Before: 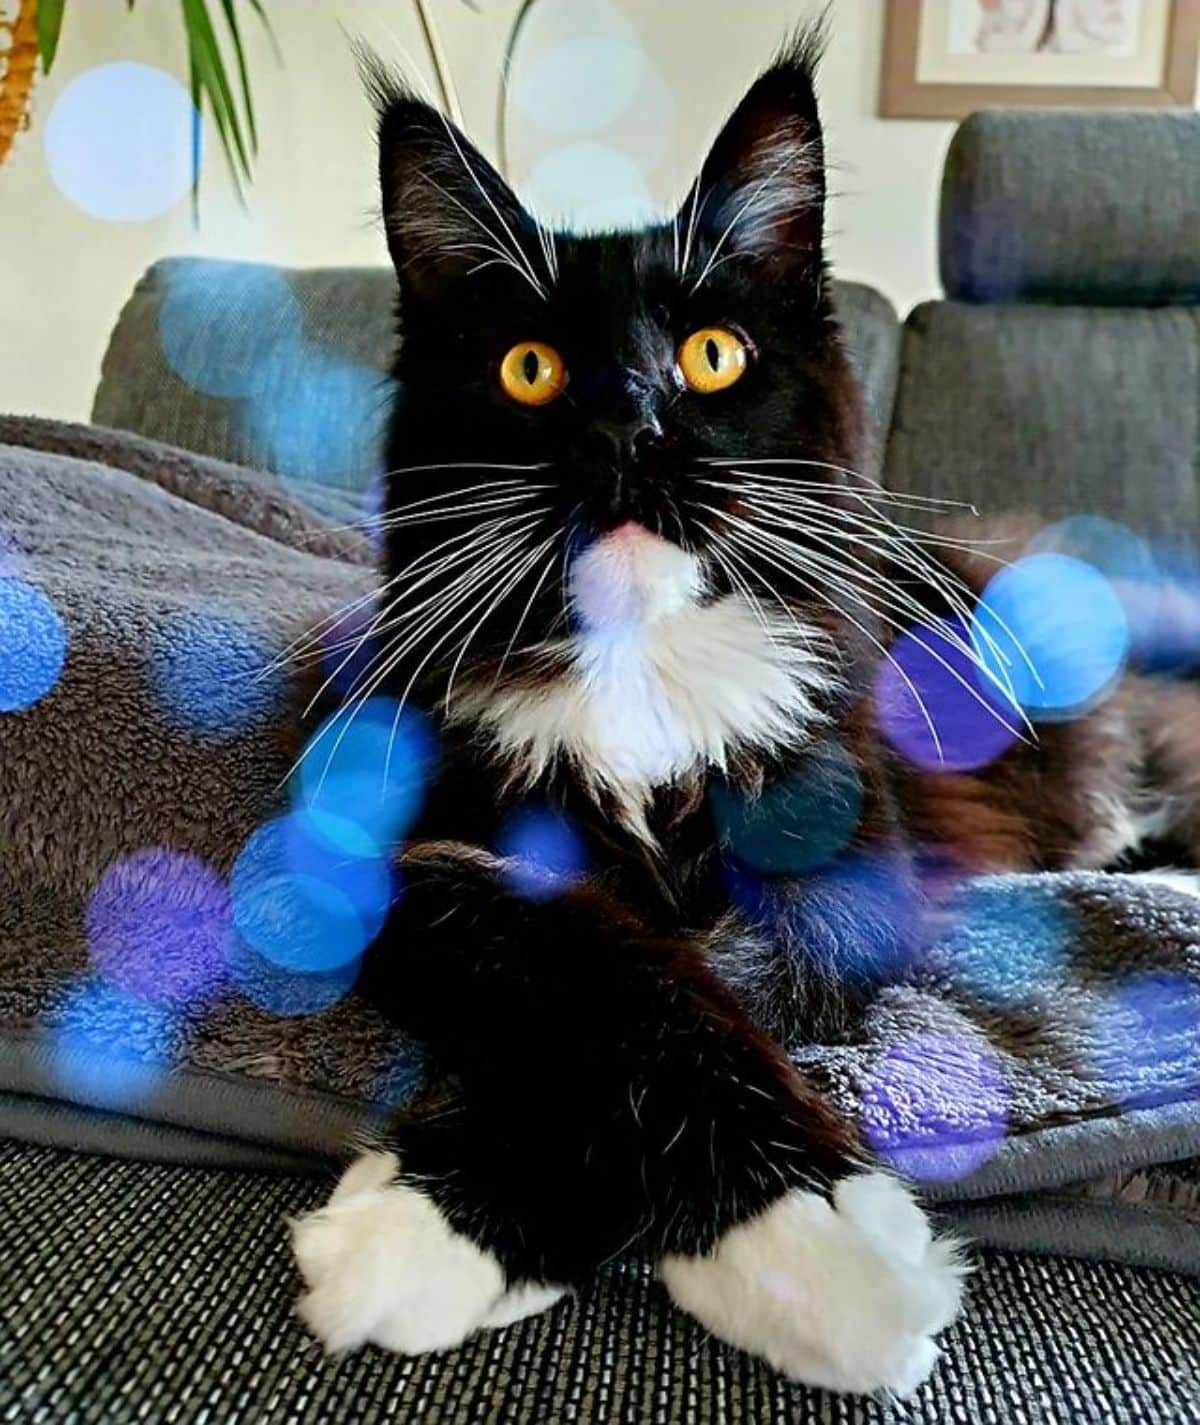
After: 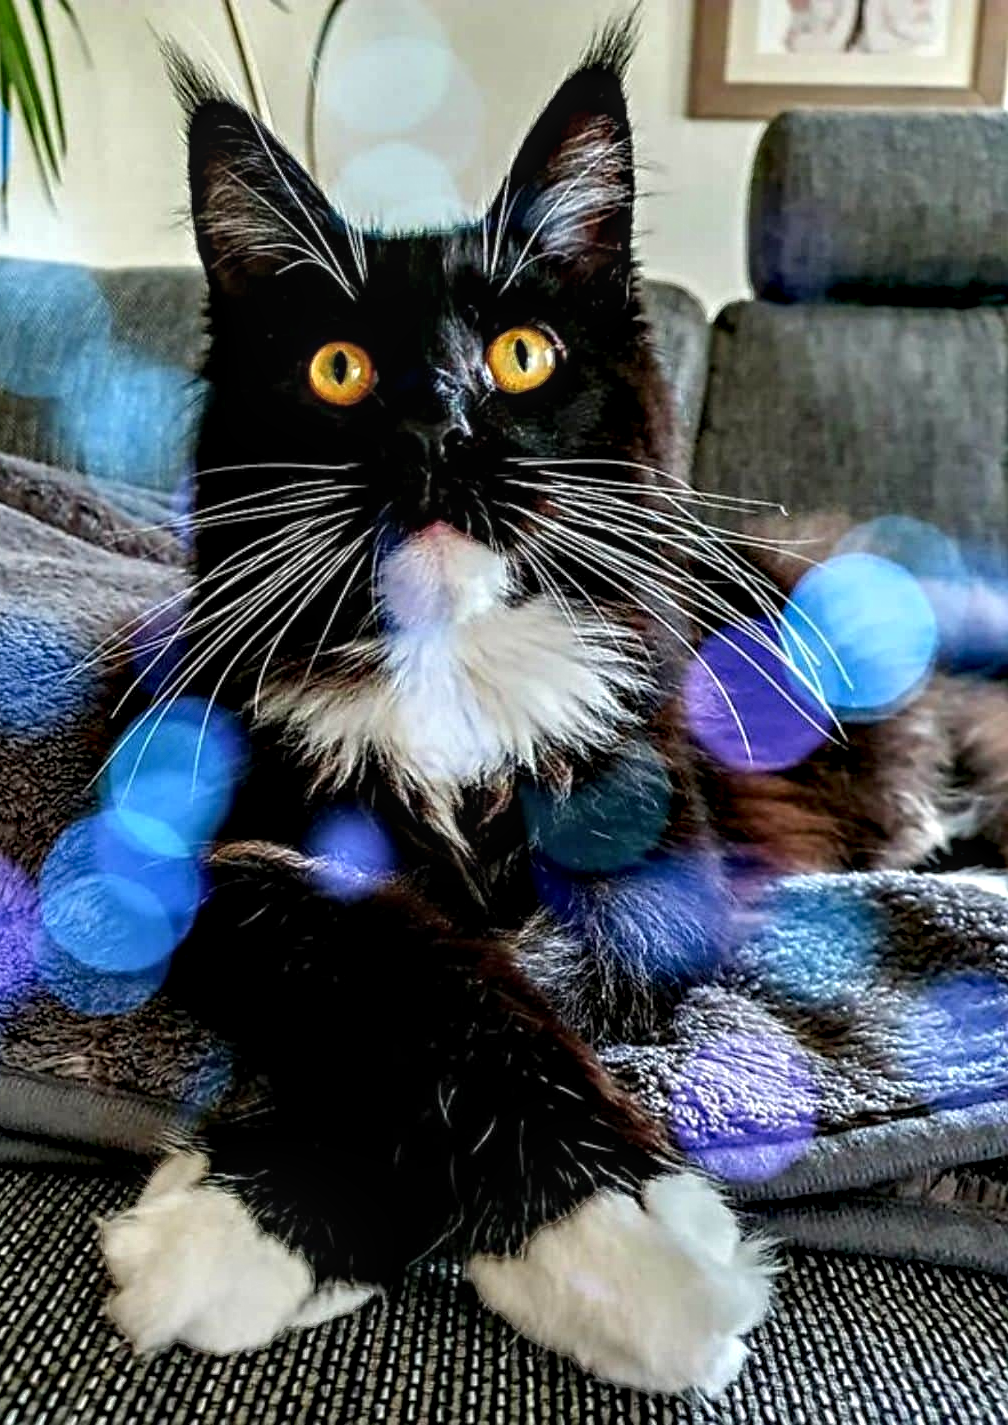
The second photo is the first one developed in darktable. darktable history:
local contrast: detail 130%
base curve: preserve colors none
crop: left 15.985%
contrast equalizer: octaves 7, y [[0.586, 0.584, 0.576, 0.565, 0.552, 0.539], [0.5 ×6], [0.97, 0.959, 0.919, 0.859, 0.789, 0.717], [0 ×6], [0 ×6]]
